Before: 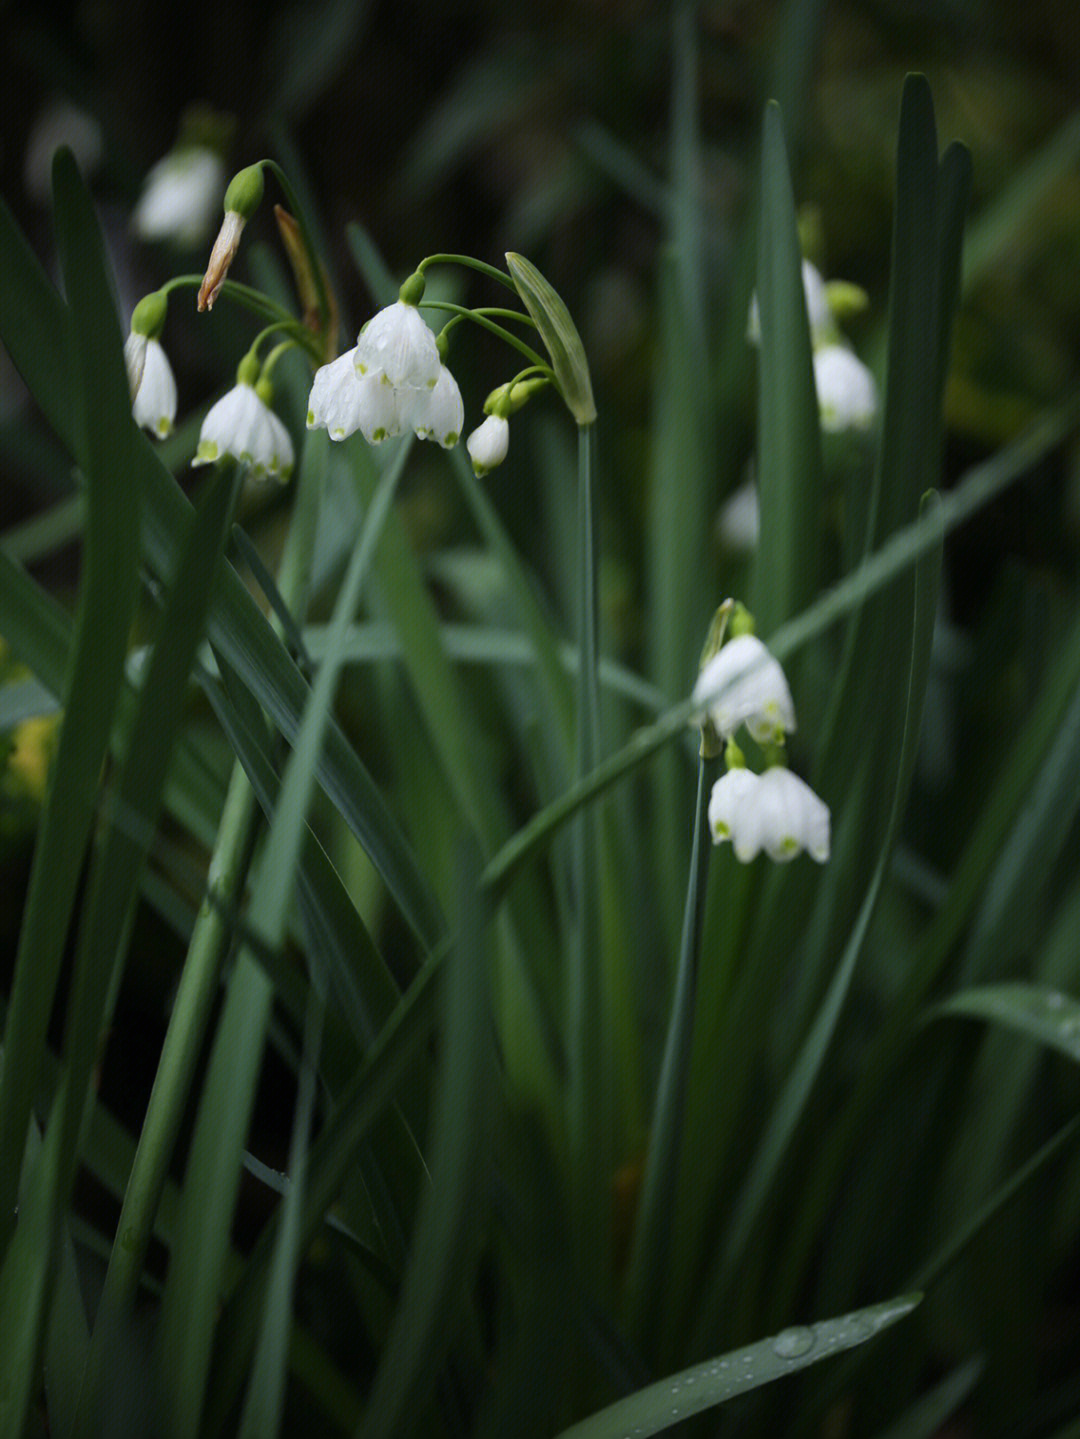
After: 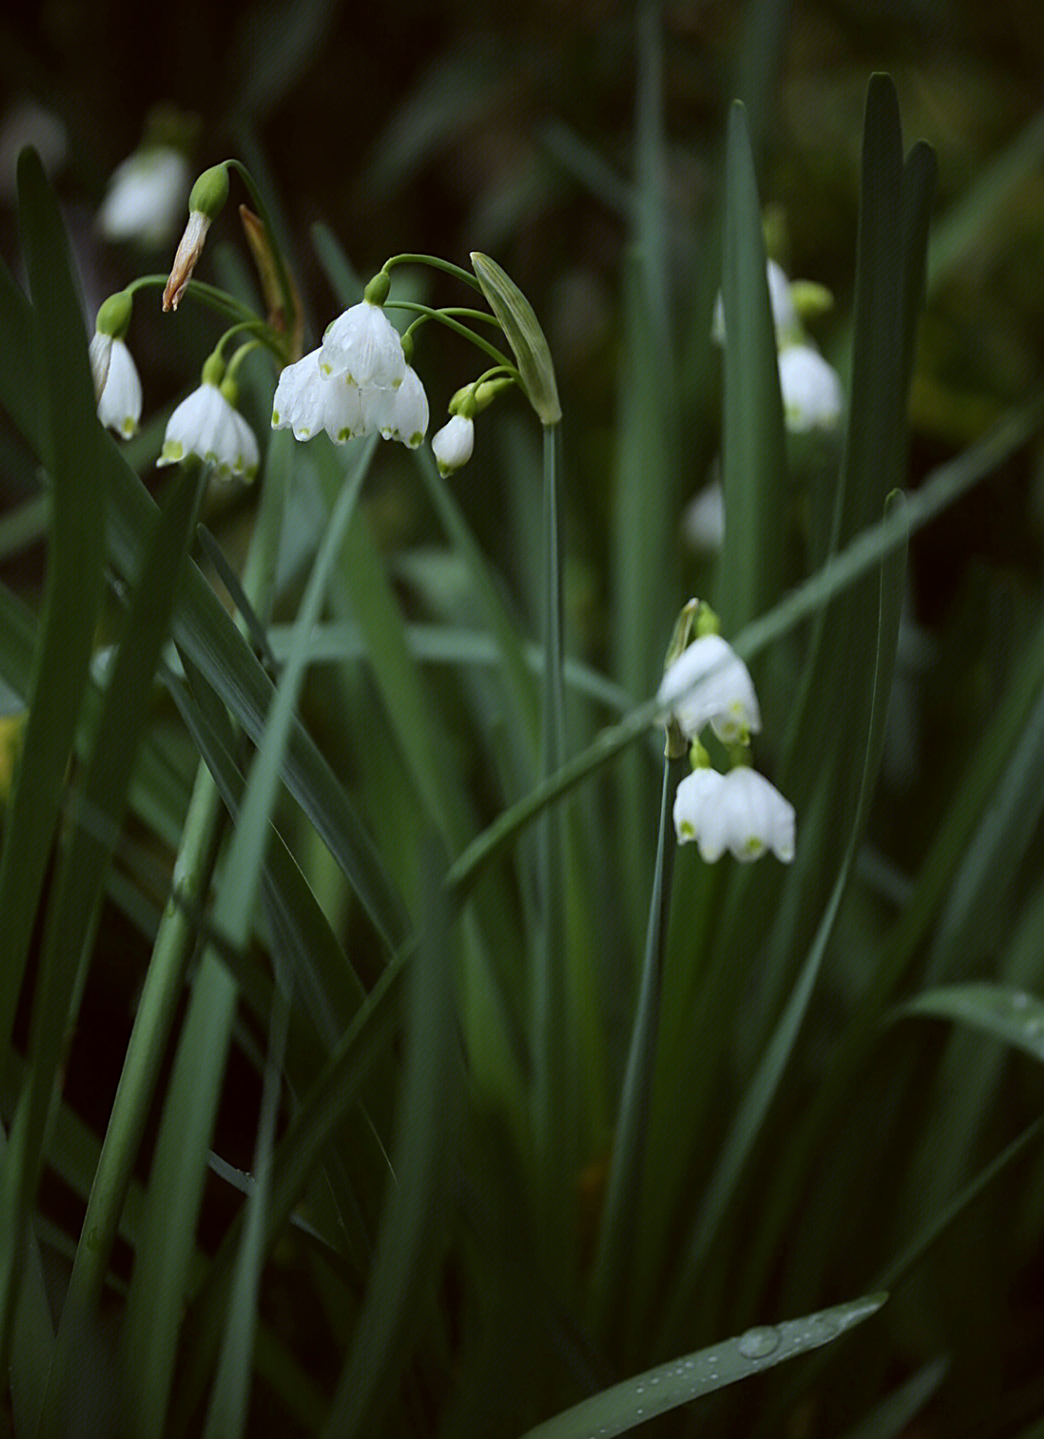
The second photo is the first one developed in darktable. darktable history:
color correction: highlights a* -3.18, highlights b* -6.79, shadows a* 3.2, shadows b* 5.24
sharpen: on, module defaults
crop and rotate: left 3.302%
